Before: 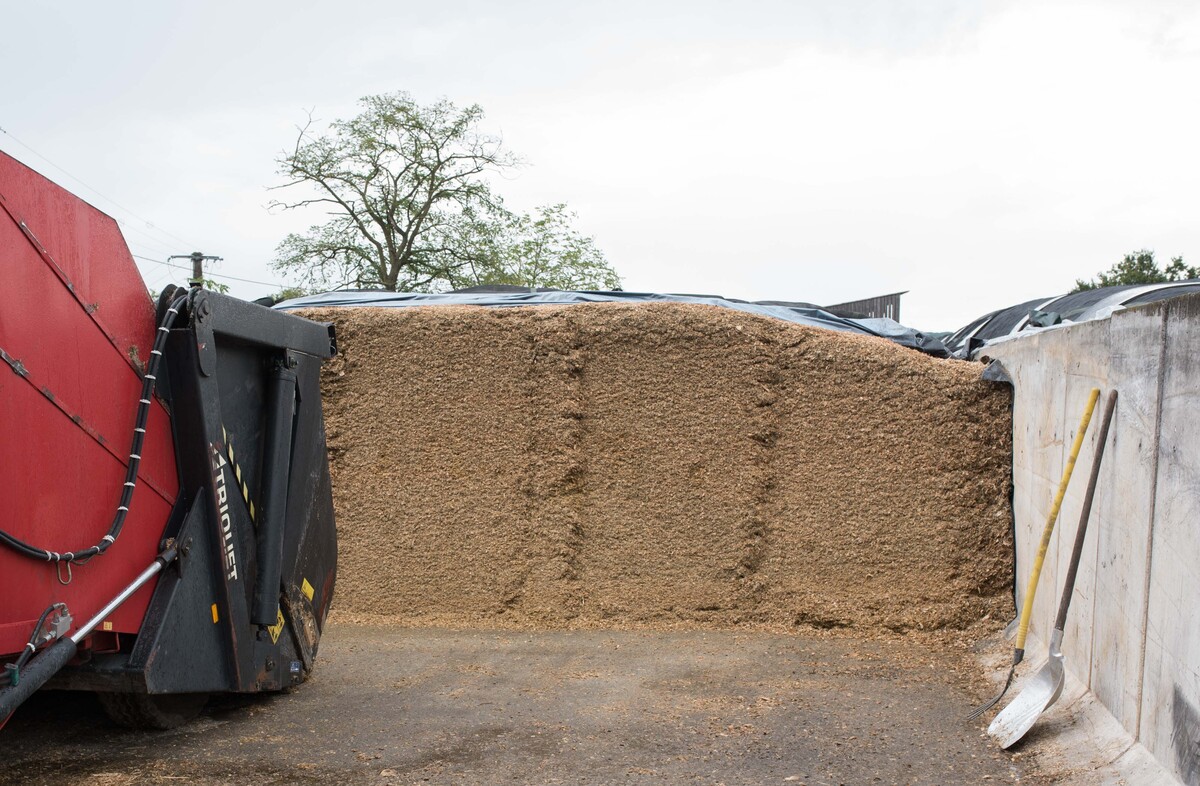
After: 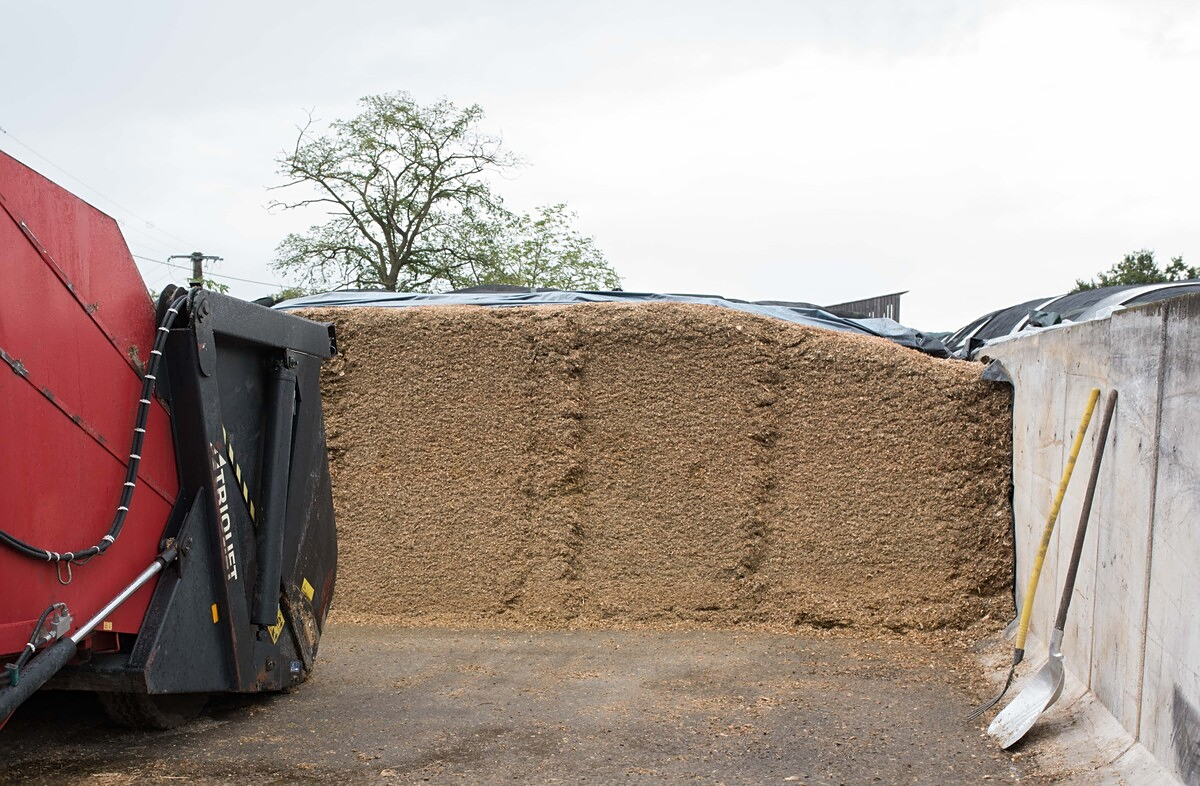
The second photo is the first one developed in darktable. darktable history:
sharpen: amount 0.209
